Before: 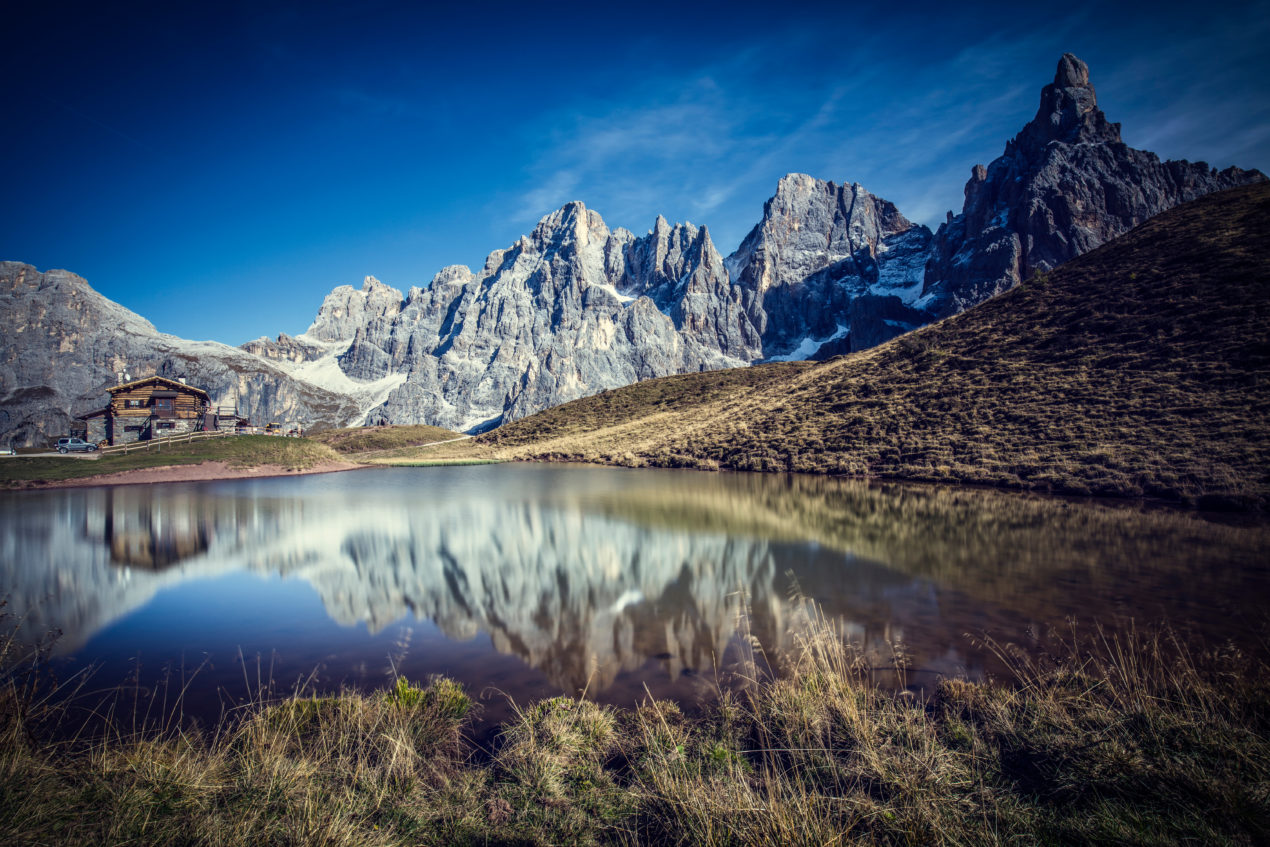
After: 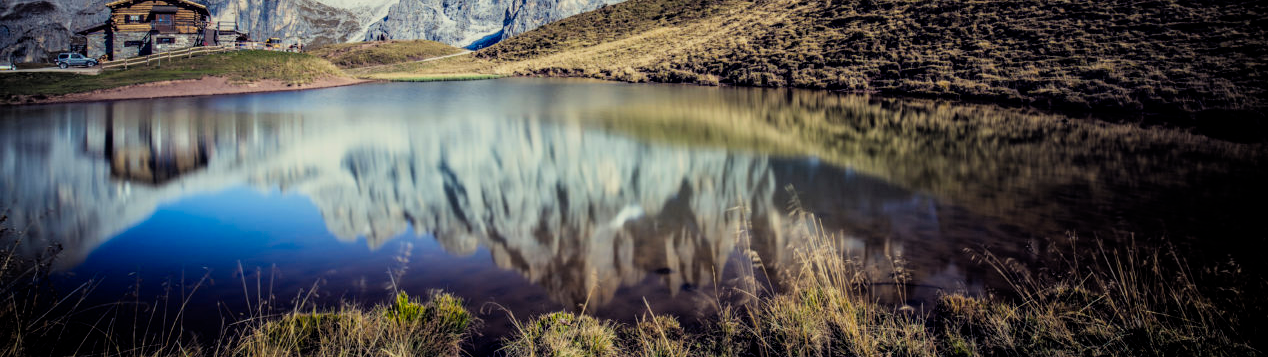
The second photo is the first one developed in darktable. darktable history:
color zones: curves: ch0 [(0.068, 0.464) (0.25, 0.5) (0.48, 0.508) (0.75, 0.536) (0.886, 0.476) (0.967, 0.456)]; ch1 [(0.066, 0.456) (0.25, 0.5) (0.616, 0.508) (0.746, 0.56) (0.934, 0.444)]
filmic rgb: black relative exposure -7.75 EV, white relative exposure 4.4 EV, threshold 3 EV, target black luminance 0%, hardness 3.76, latitude 50.51%, contrast 1.074, highlights saturation mix 10%, shadows ↔ highlights balance -0.22%, color science v4 (2020), enable highlight reconstruction true
crop: top 45.551%, bottom 12.262%
